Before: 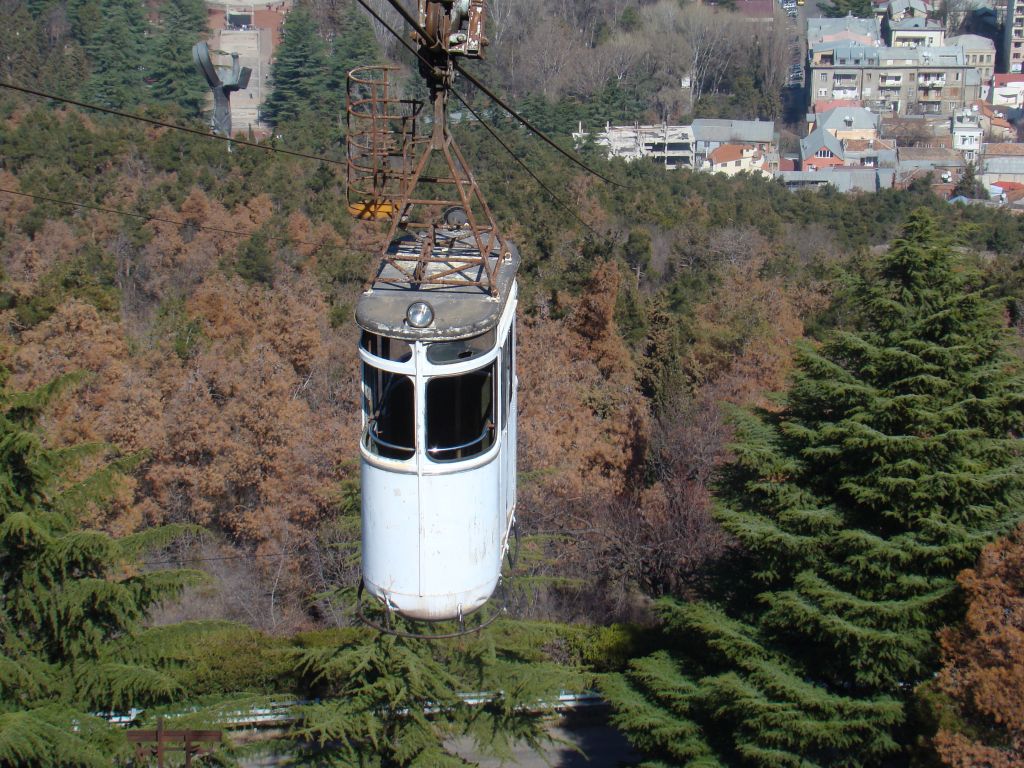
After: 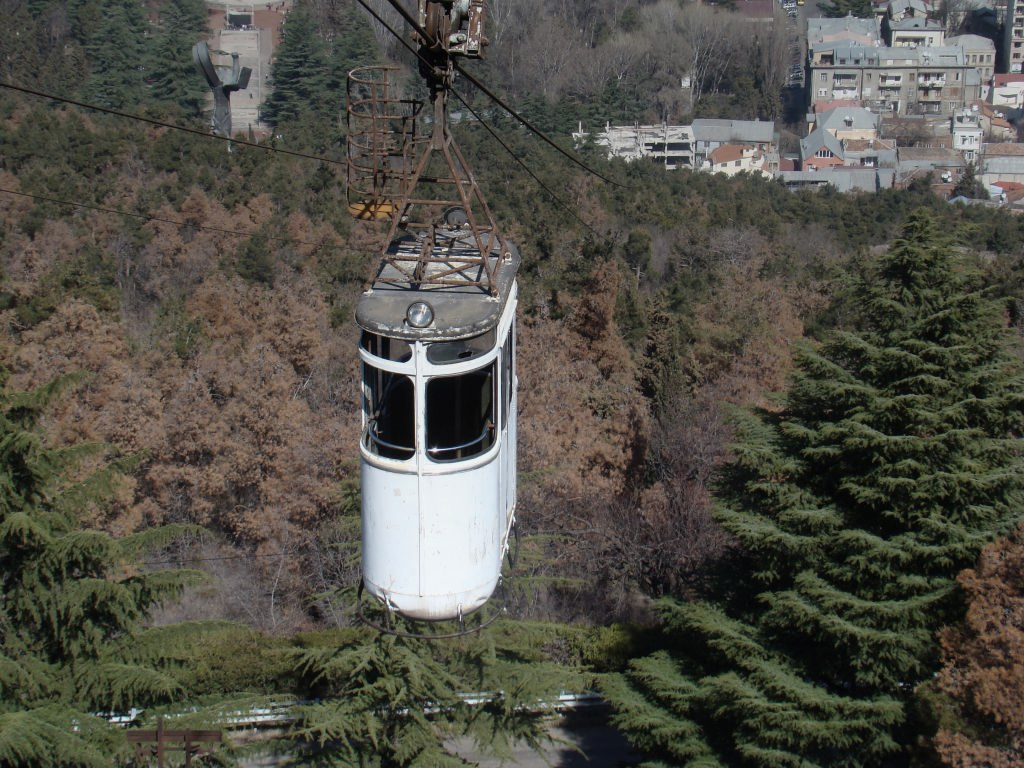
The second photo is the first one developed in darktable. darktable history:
contrast brightness saturation: contrast 0.1, saturation -0.3
graduated density: on, module defaults
